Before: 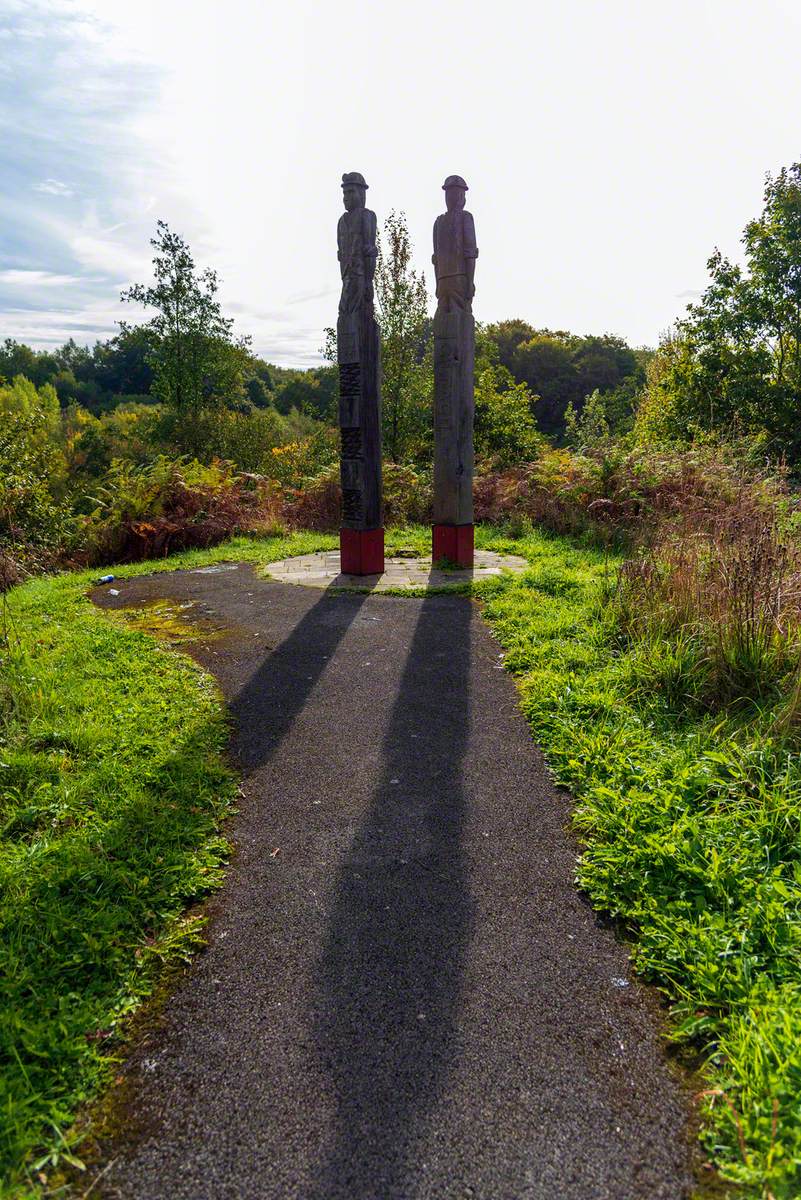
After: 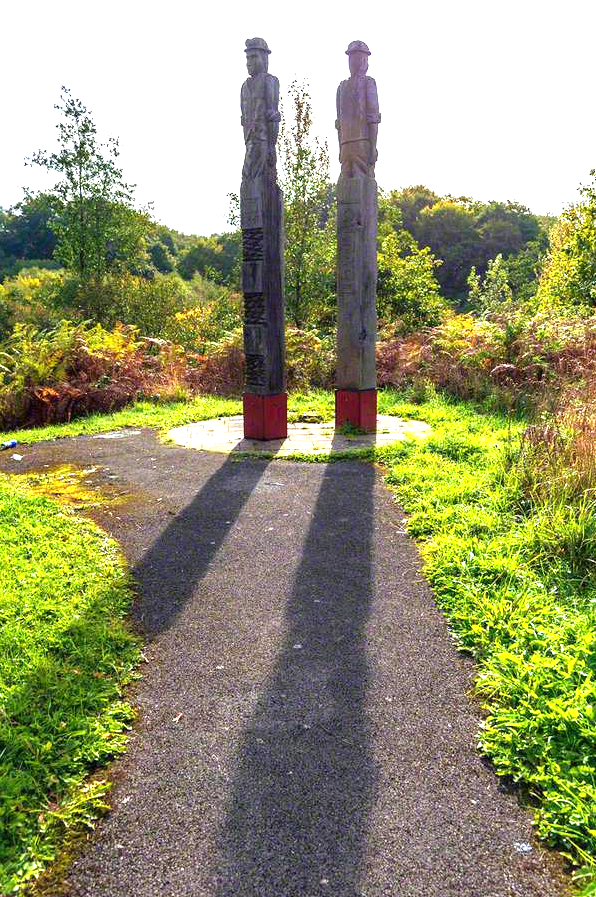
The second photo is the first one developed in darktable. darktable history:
crop and rotate: left 12.173%, top 11.333%, right 13.336%, bottom 13.878%
exposure: black level correction 0, exposure 1.571 EV, compensate highlight preservation false
